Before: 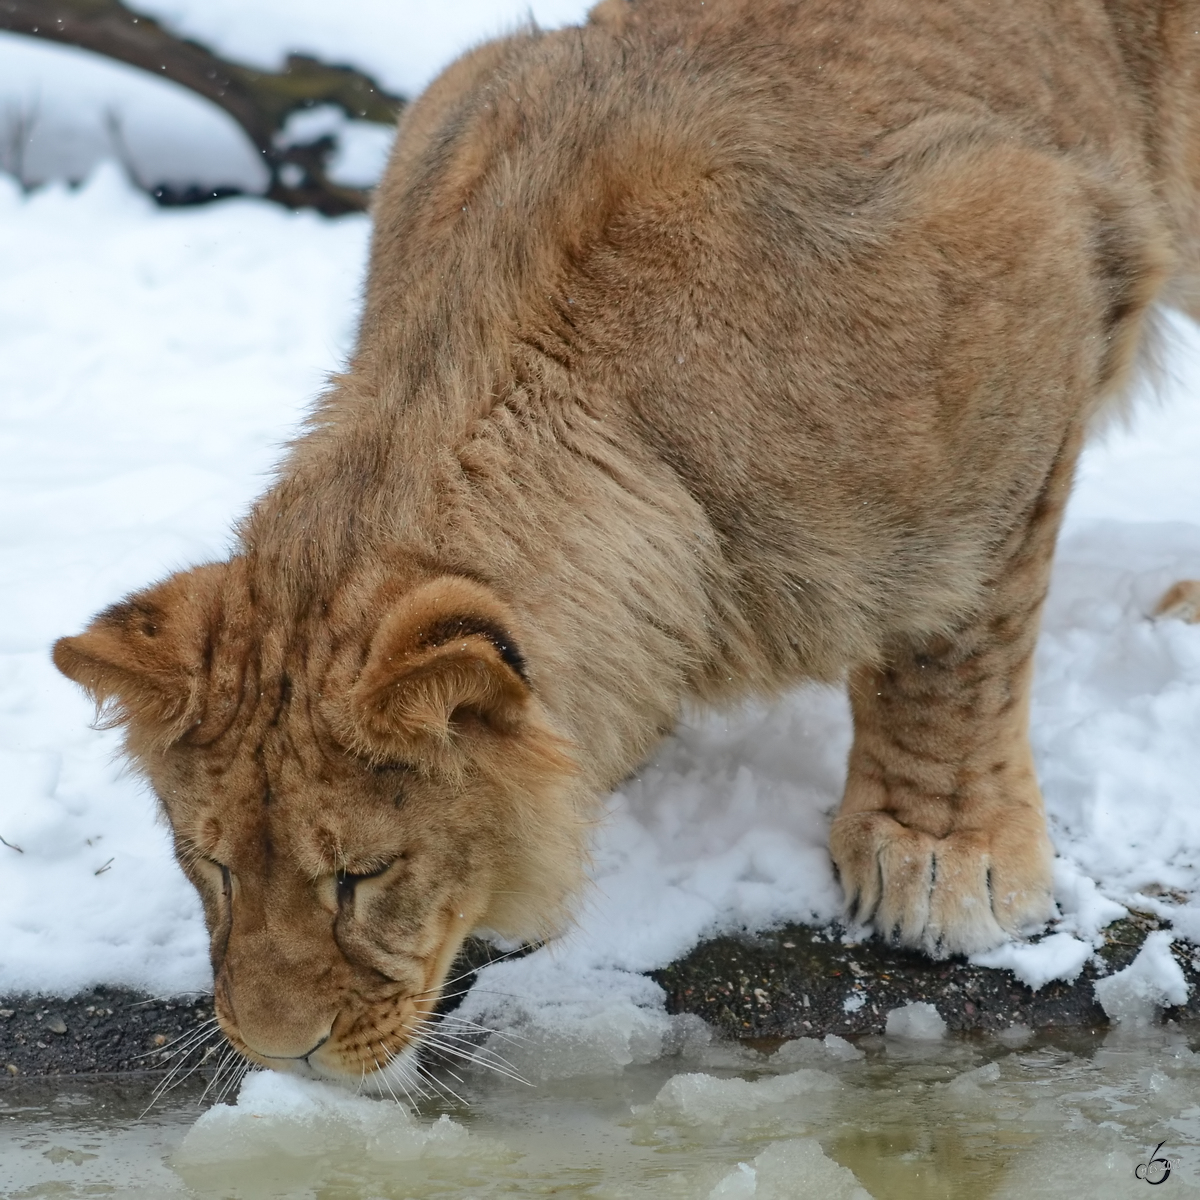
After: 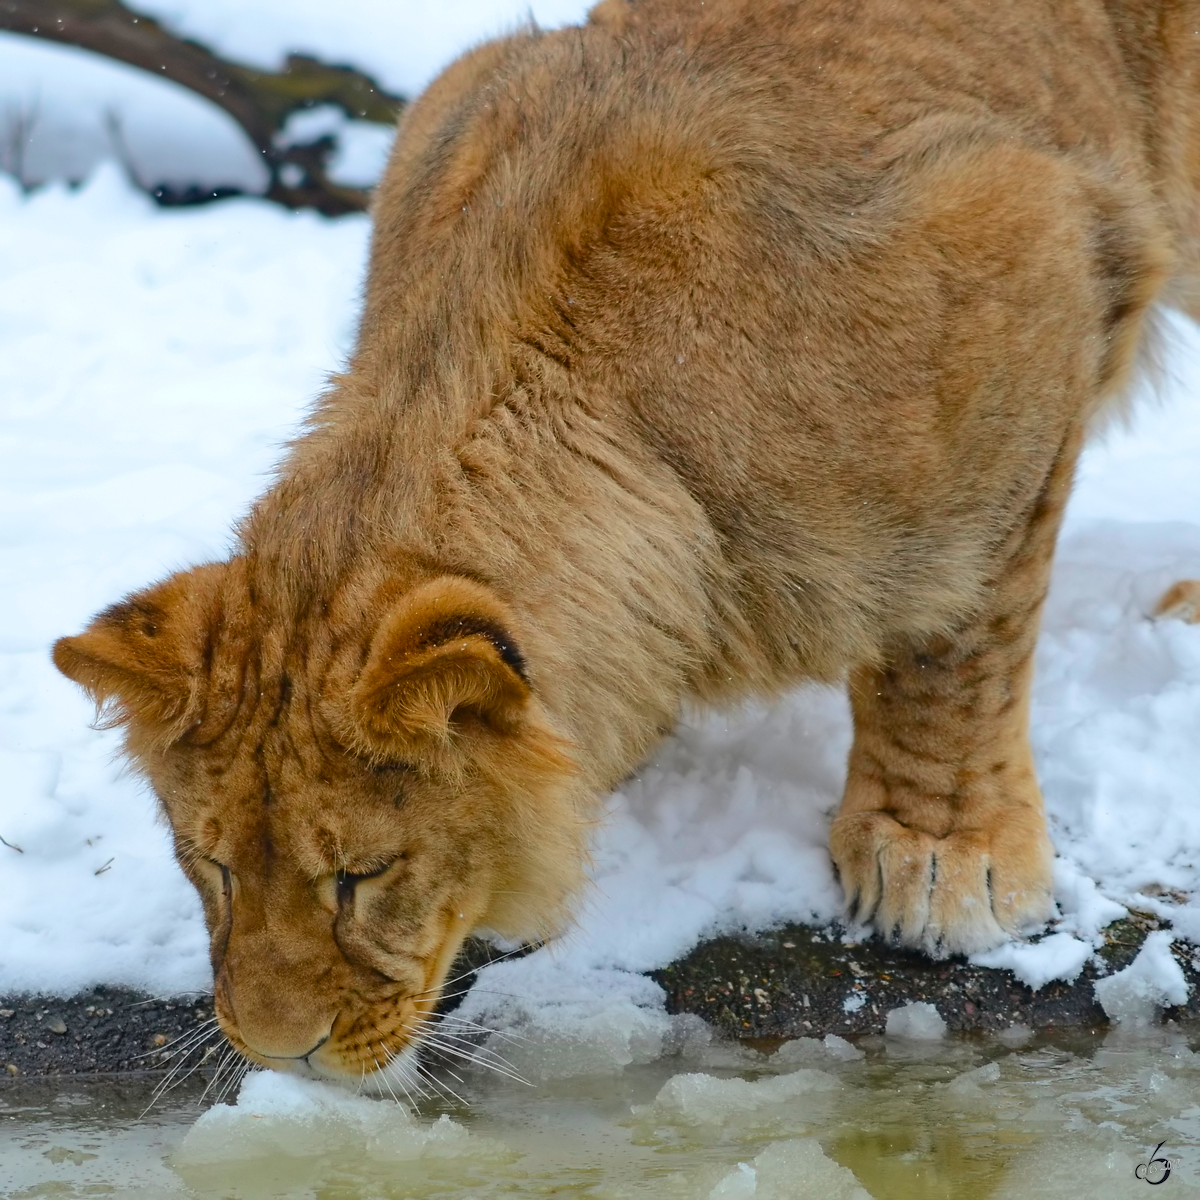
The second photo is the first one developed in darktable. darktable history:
color balance rgb: power › hue 329.49°, perceptual saturation grading › global saturation 30.681%, global vibrance 24.716%
